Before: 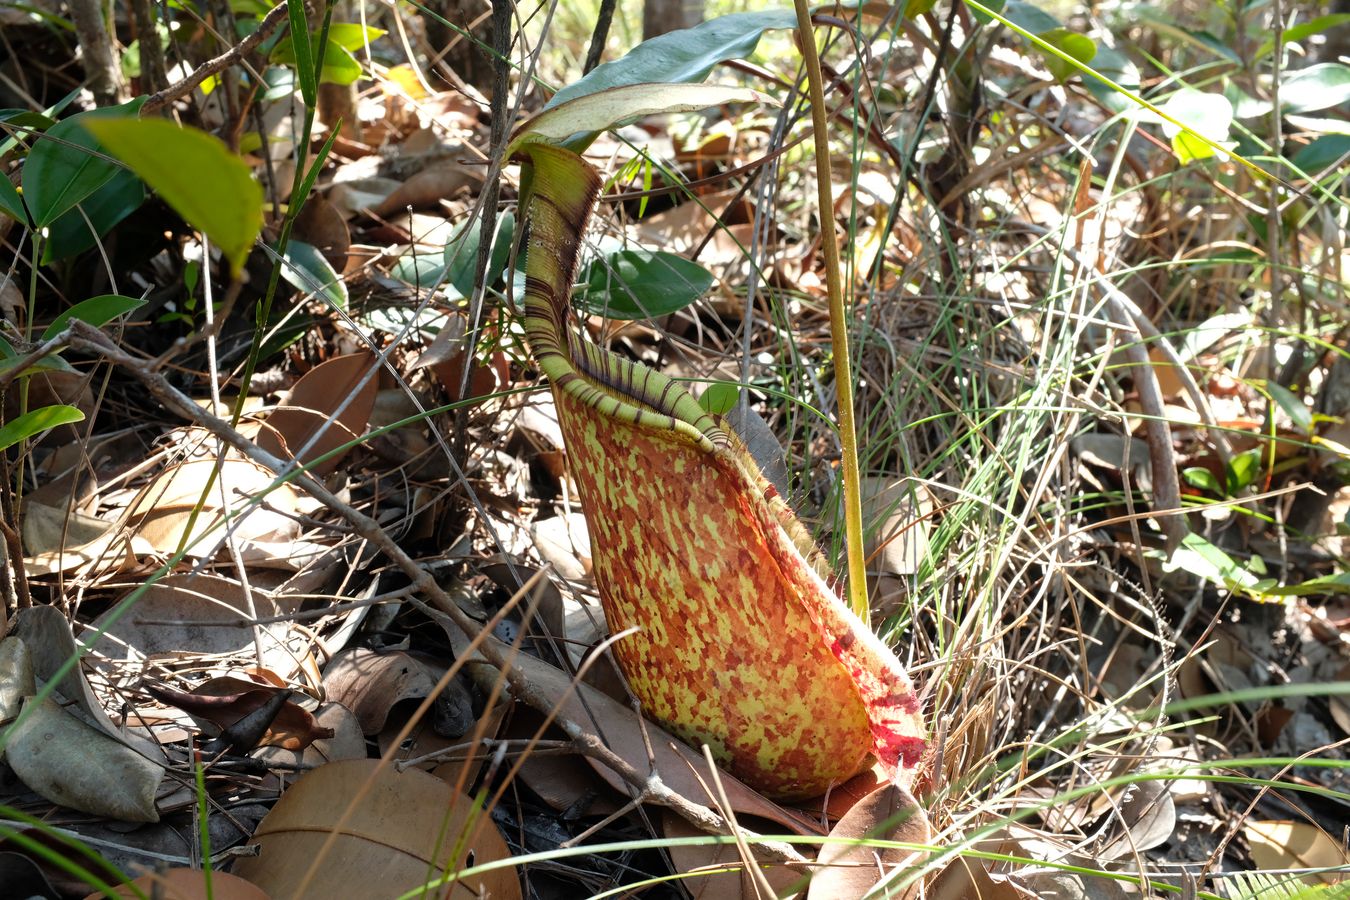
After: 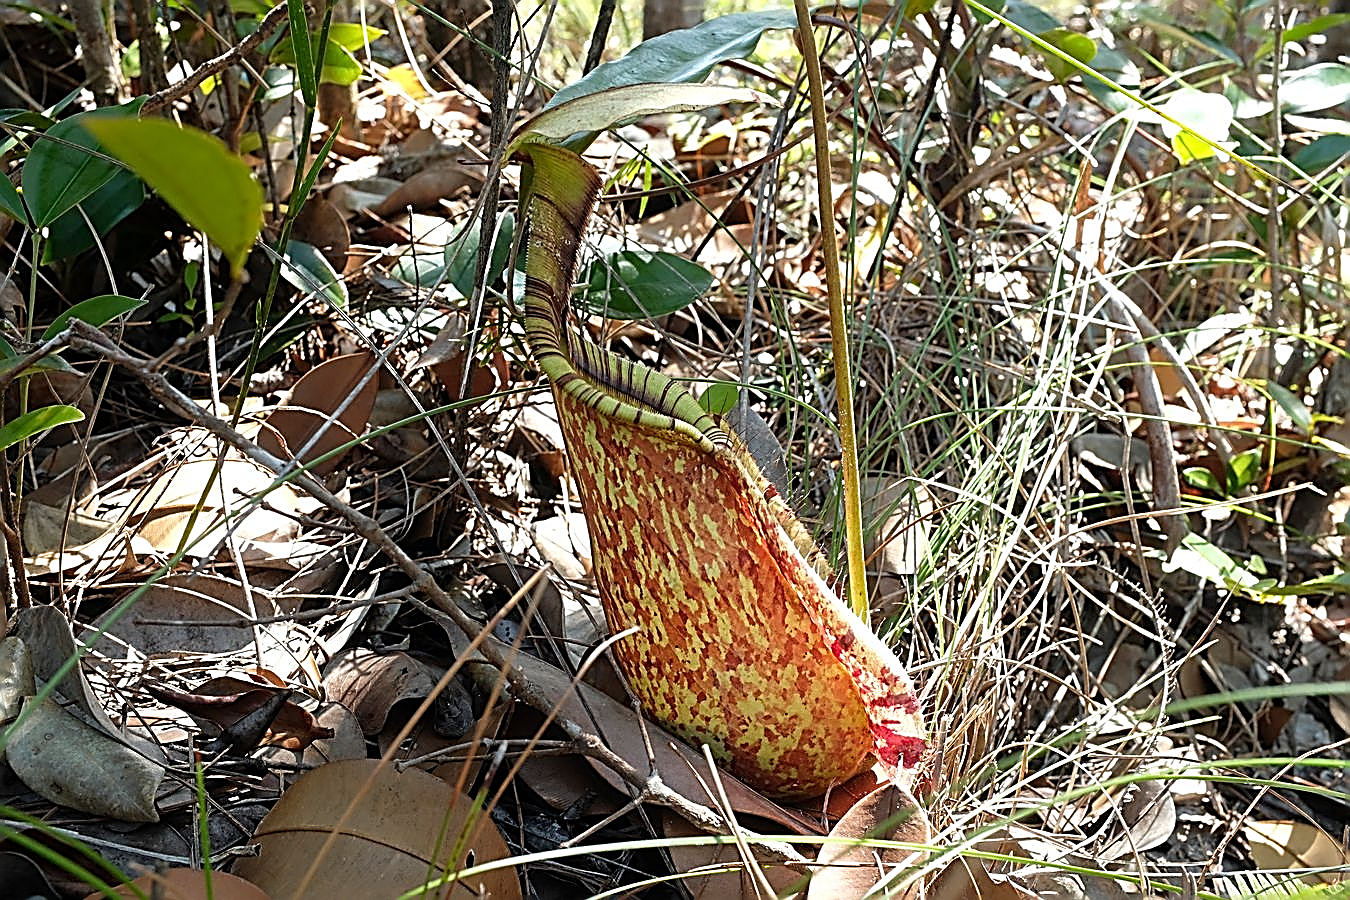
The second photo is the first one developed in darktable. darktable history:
sharpen: amount 1.983
